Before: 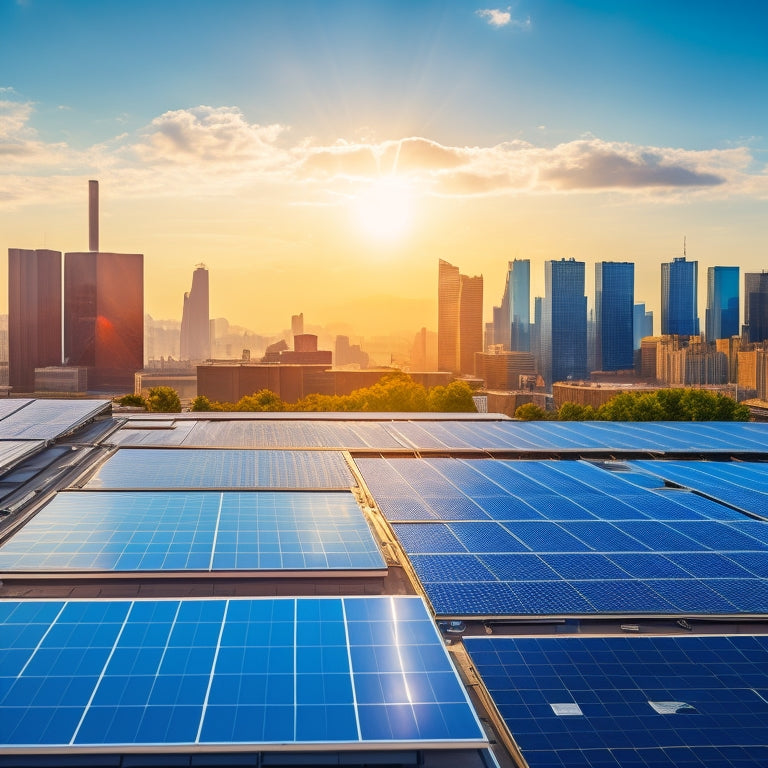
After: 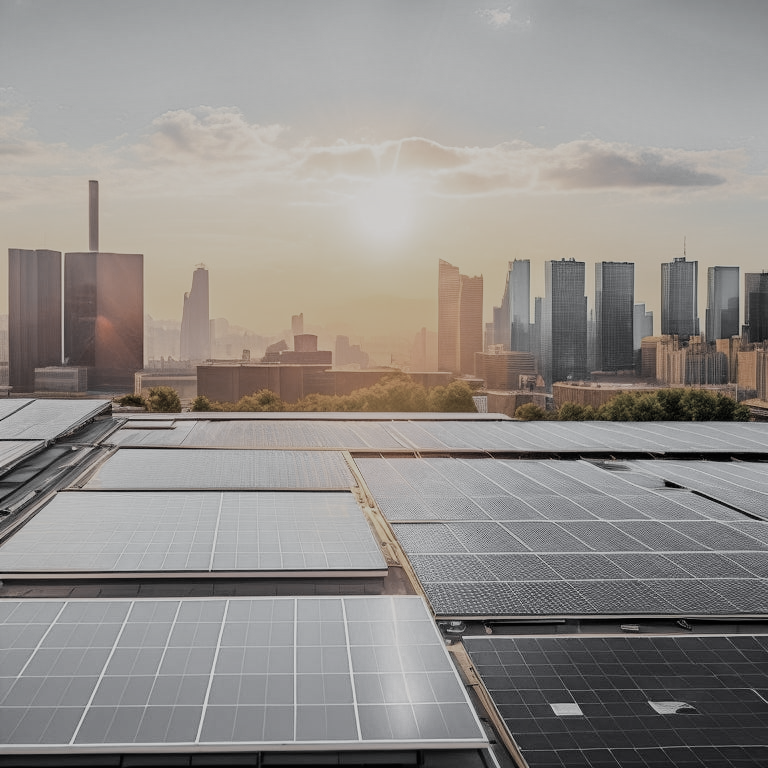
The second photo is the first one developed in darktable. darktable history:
color zones: curves: ch0 [(0, 0.613) (0.01, 0.613) (0.245, 0.448) (0.498, 0.529) (0.642, 0.665) (0.879, 0.777) (0.99, 0.613)]; ch1 [(0, 0.035) (0.121, 0.189) (0.259, 0.197) (0.415, 0.061) (0.589, 0.022) (0.732, 0.022) (0.857, 0.026) (0.991, 0.053)]
filmic rgb: black relative exposure -7.17 EV, white relative exposure 5.37 EV, threshold 3.01 EV, hardness 3.02, enable highlight reconstruction true
